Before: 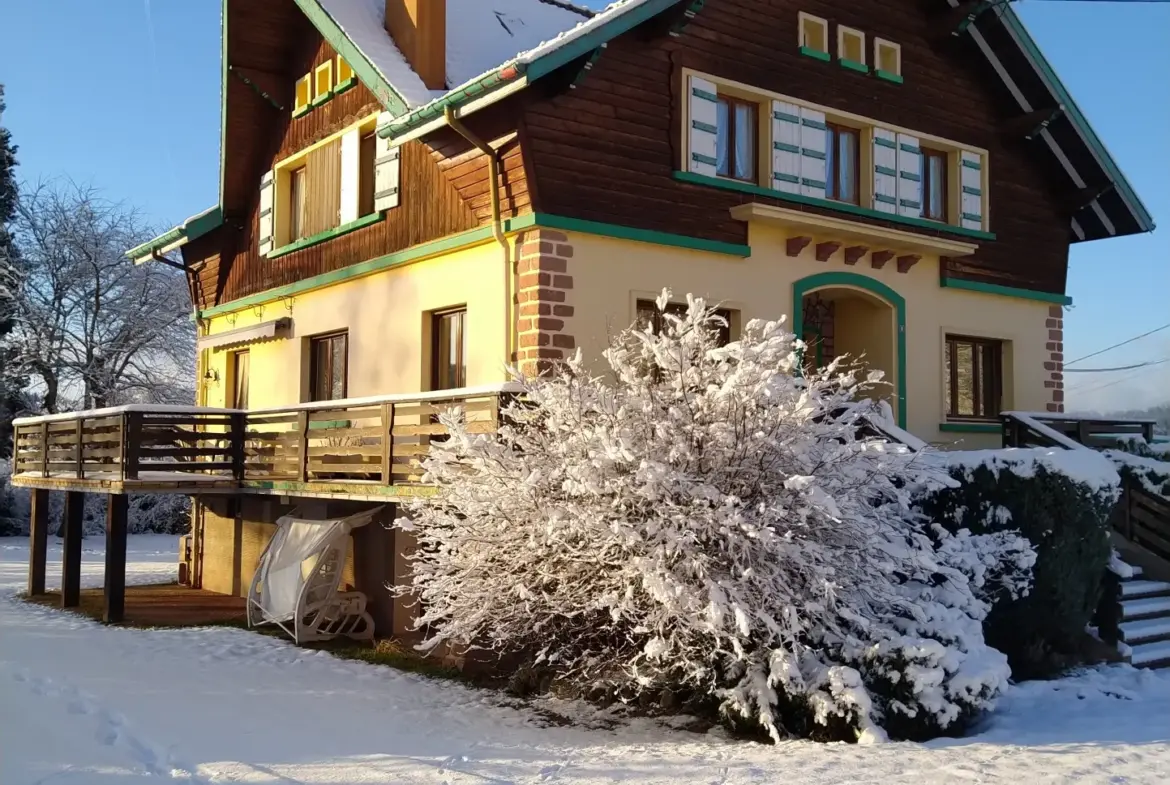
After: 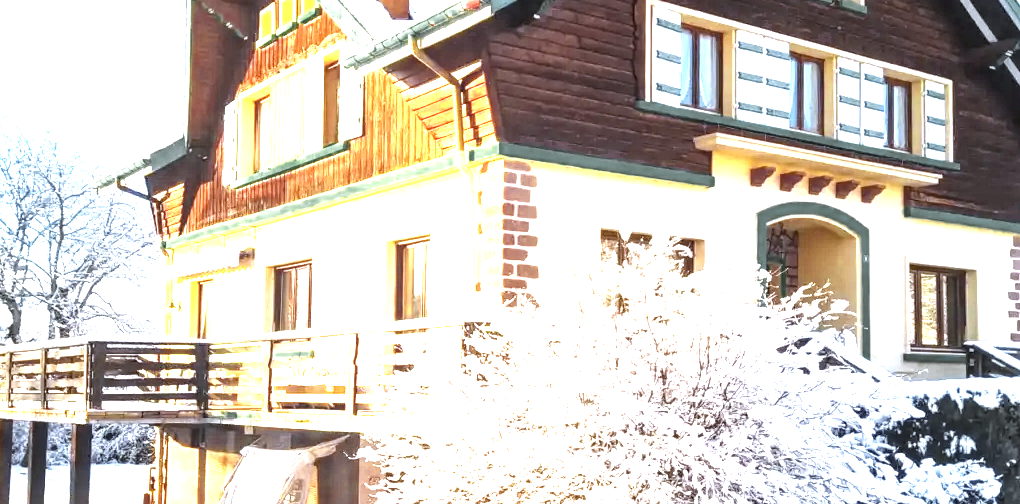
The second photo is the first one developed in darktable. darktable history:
crop: left 3.126%, top 9.012%, right 9.679%, bottom 26.772%
exposure: black level correction 0, exposure 2.128 EV, compensate highlight preservation false
color zones: curves: ch0 [(0.035, 0.242) (0.25, 0.5) (0.384, 0.214) (0.488, 0.255) (0.75, 0.5)]; ch1 [(0.063, 0.379) (0.25, 0.5) (0.354, 0.201) (0.489, 0.085) (0.729, 0.271)]; ch2 [(0.25, 0.5) (0.38, 0.517) (0.442, 0.51) (0.735, 0.456)]
color calibration: illuminant as shot in camera, x 0.369, y 0.376, temperature 4323.55 K
local contrast: detail 130%
tone equalizer: -8 EV -0.733 EV, -7 EV -0.687 EV, -6 EV -0.619 EV, -5 EV -0.362 EV, -3 EV 0.395 EV, -2 EV 0.6 EV, -1 EV 0.677 EV, +0 EV 0.772 EV
